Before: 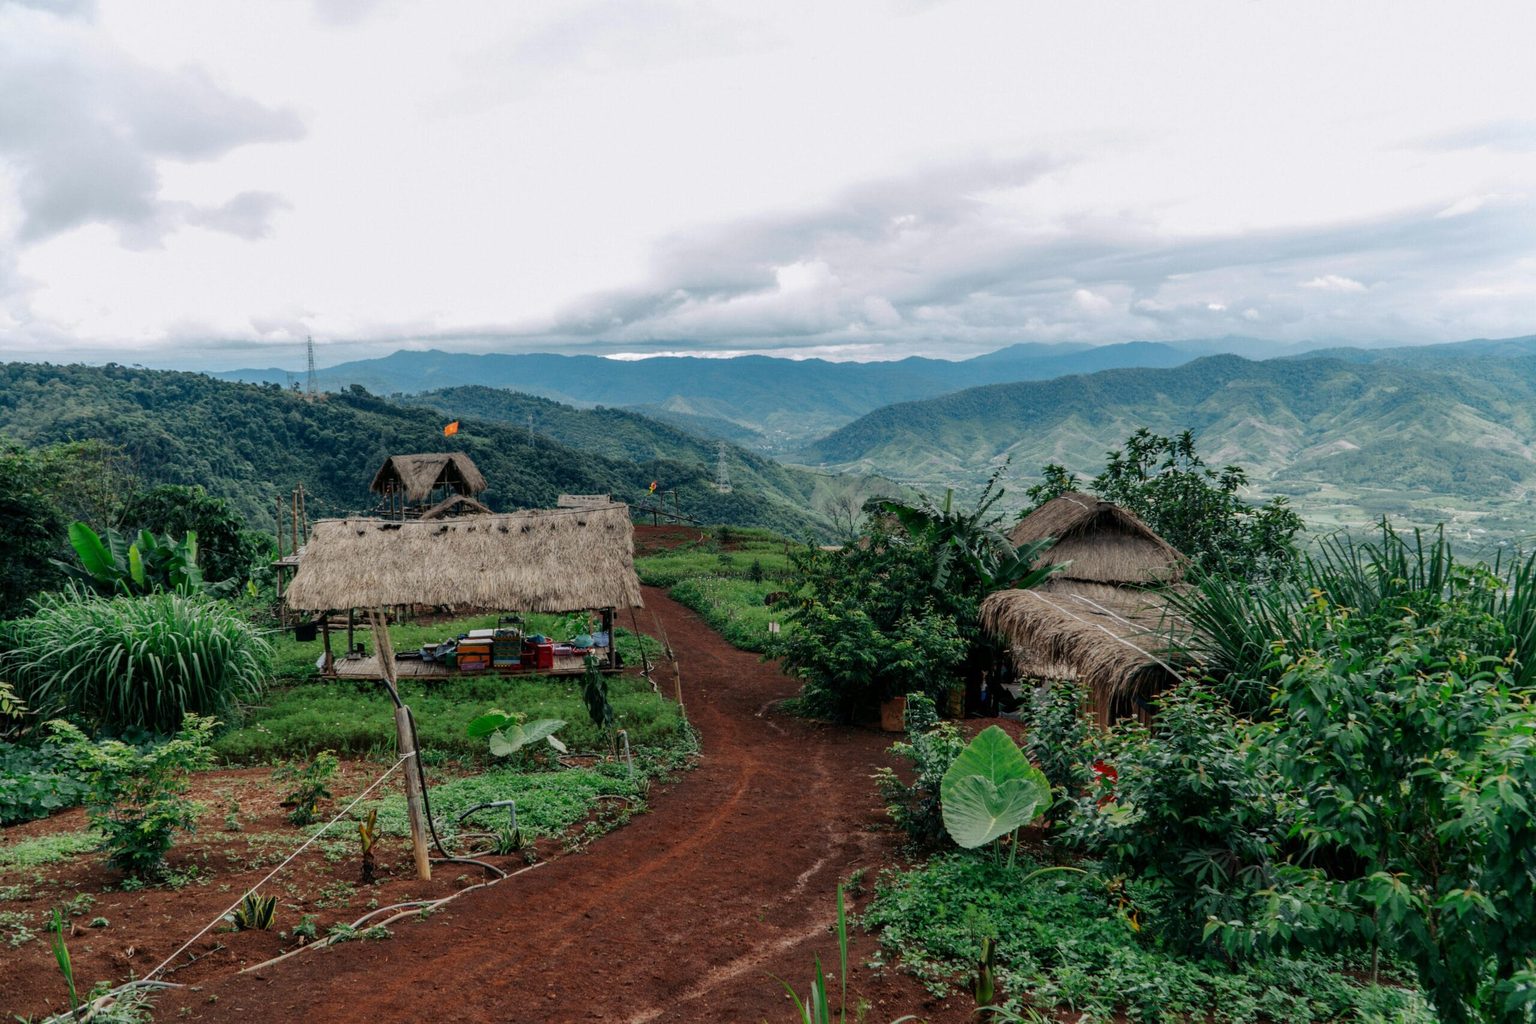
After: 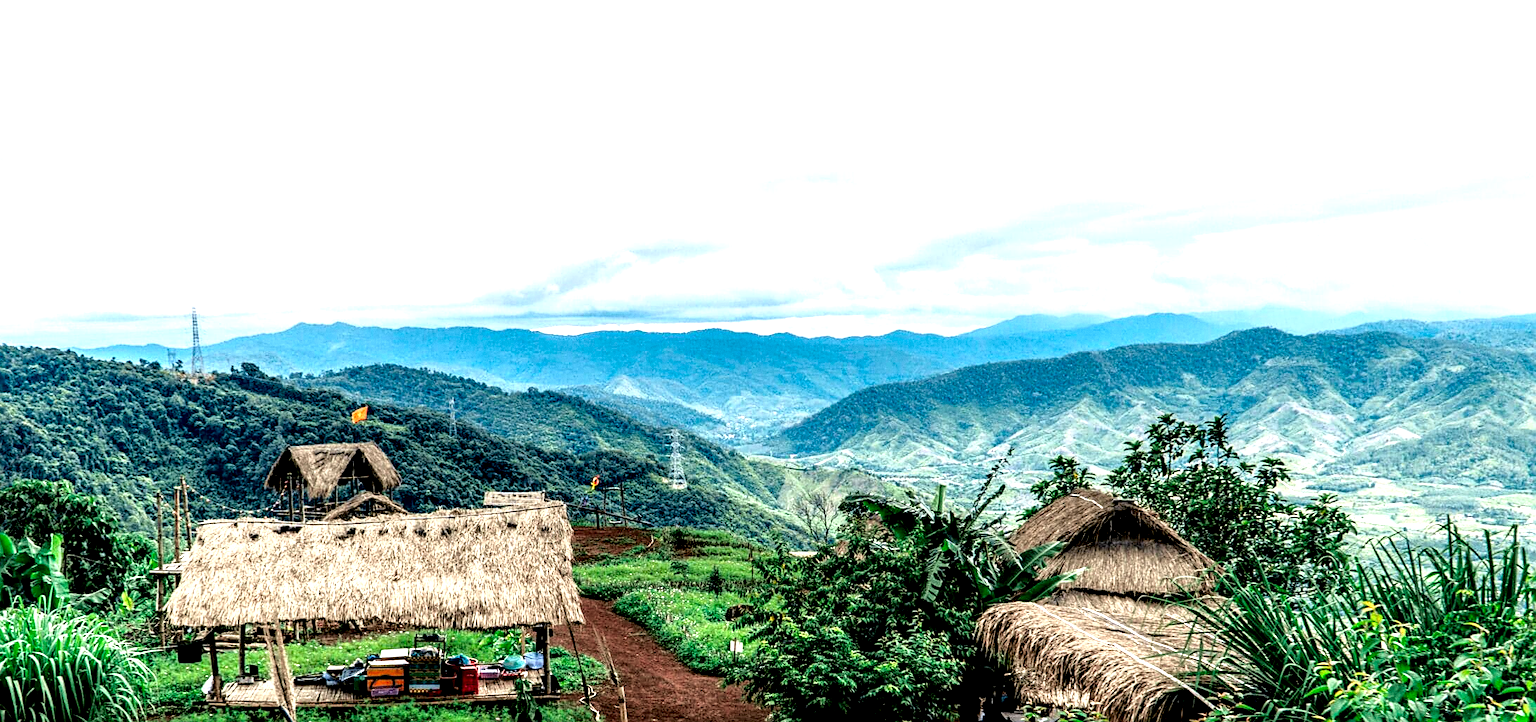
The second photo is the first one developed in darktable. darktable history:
sharpen: on, module defaults
exposure: black level correction 0, exposure 0.95 EV, compensate exposure bias true, compensate highlight preservation false
crop and rotate: left 9.345%, top 7.22%, right 4.982%, bottom 32.331%
tone curve: curves: ch0 [(0.024, 0) (0.075, 0.034) (0.145, 0.098) (0.257, 0.259) (0.408, 0.45) (0.611, 0.64) (0.81, 0.857) (1, 1)]; ch1 [(0, 0) (0.287, 0.198) (0.501, 0.506) (0.56, 0.57) (0.712, 0.777) (0.976, 0.992)]; ch2 [(0, 0) (0.5, 0.5) (0.523, 0.552) (0.59, 0.603) (0.681, 0.754) (1, 1)], color space Lab, independent channels, preserve colors none
grain: coarseness 0.09 ISO, strength 16.61%
local contrast: highlights 80%, shadows 57%, detail 175%, midtone range 0.602
